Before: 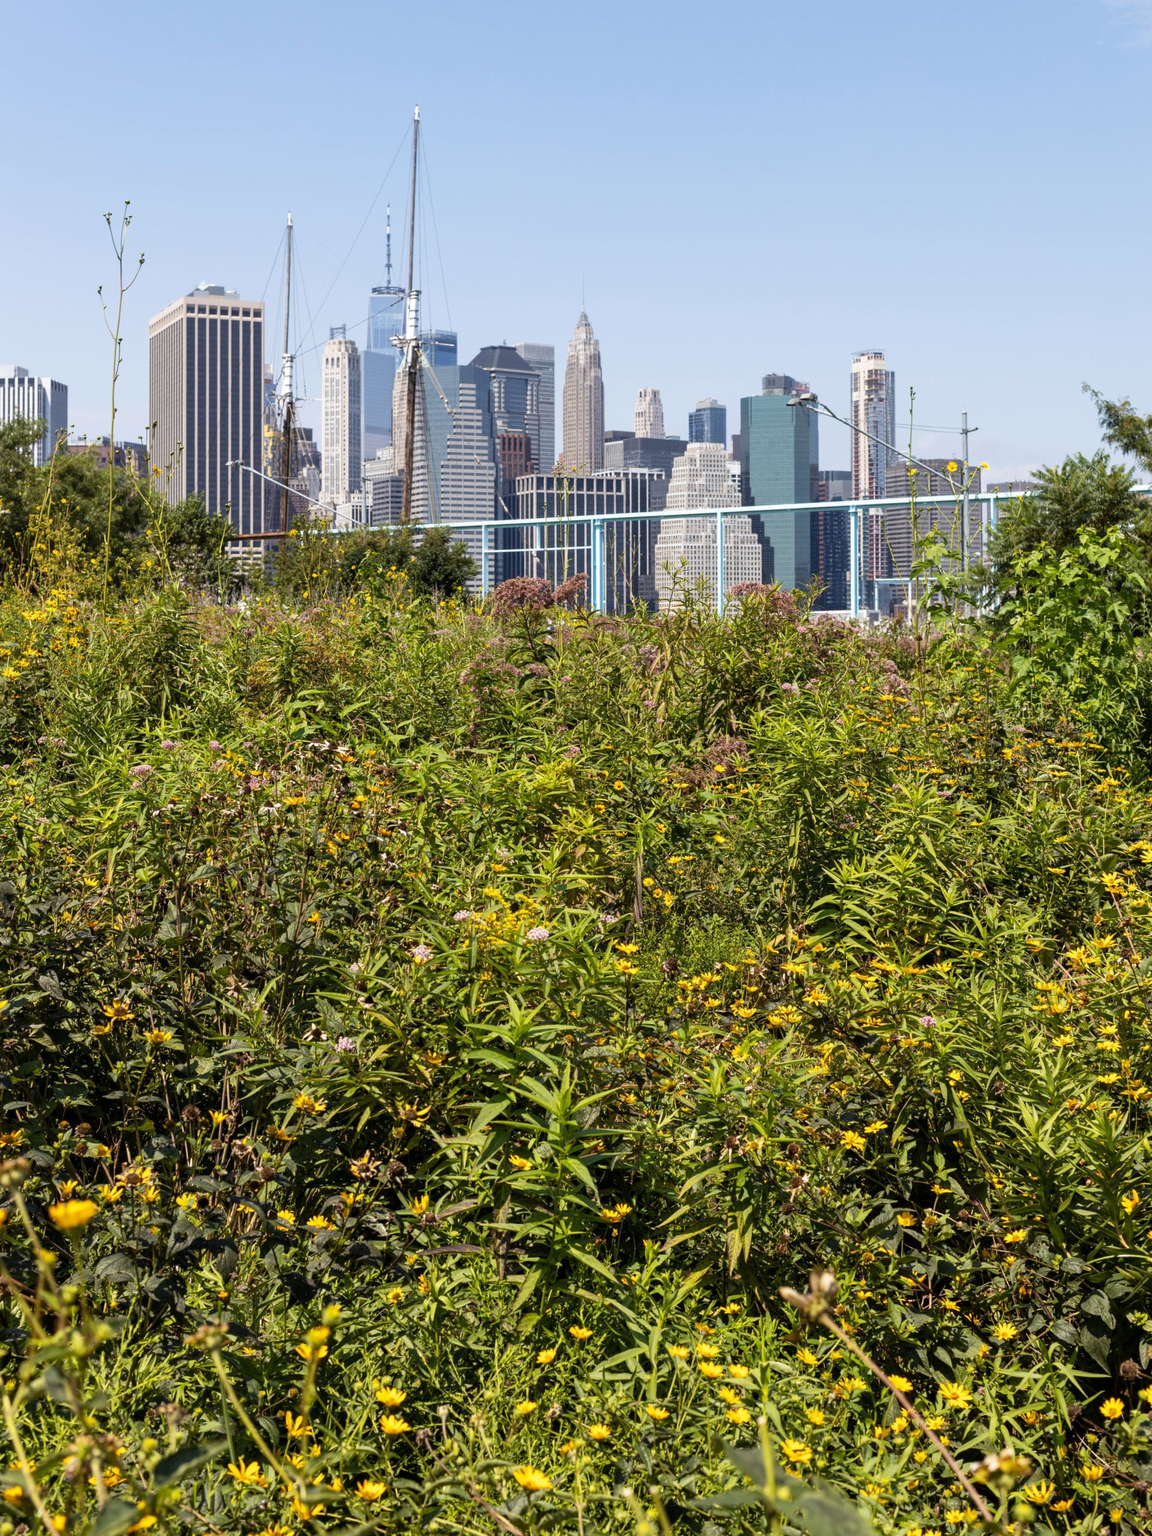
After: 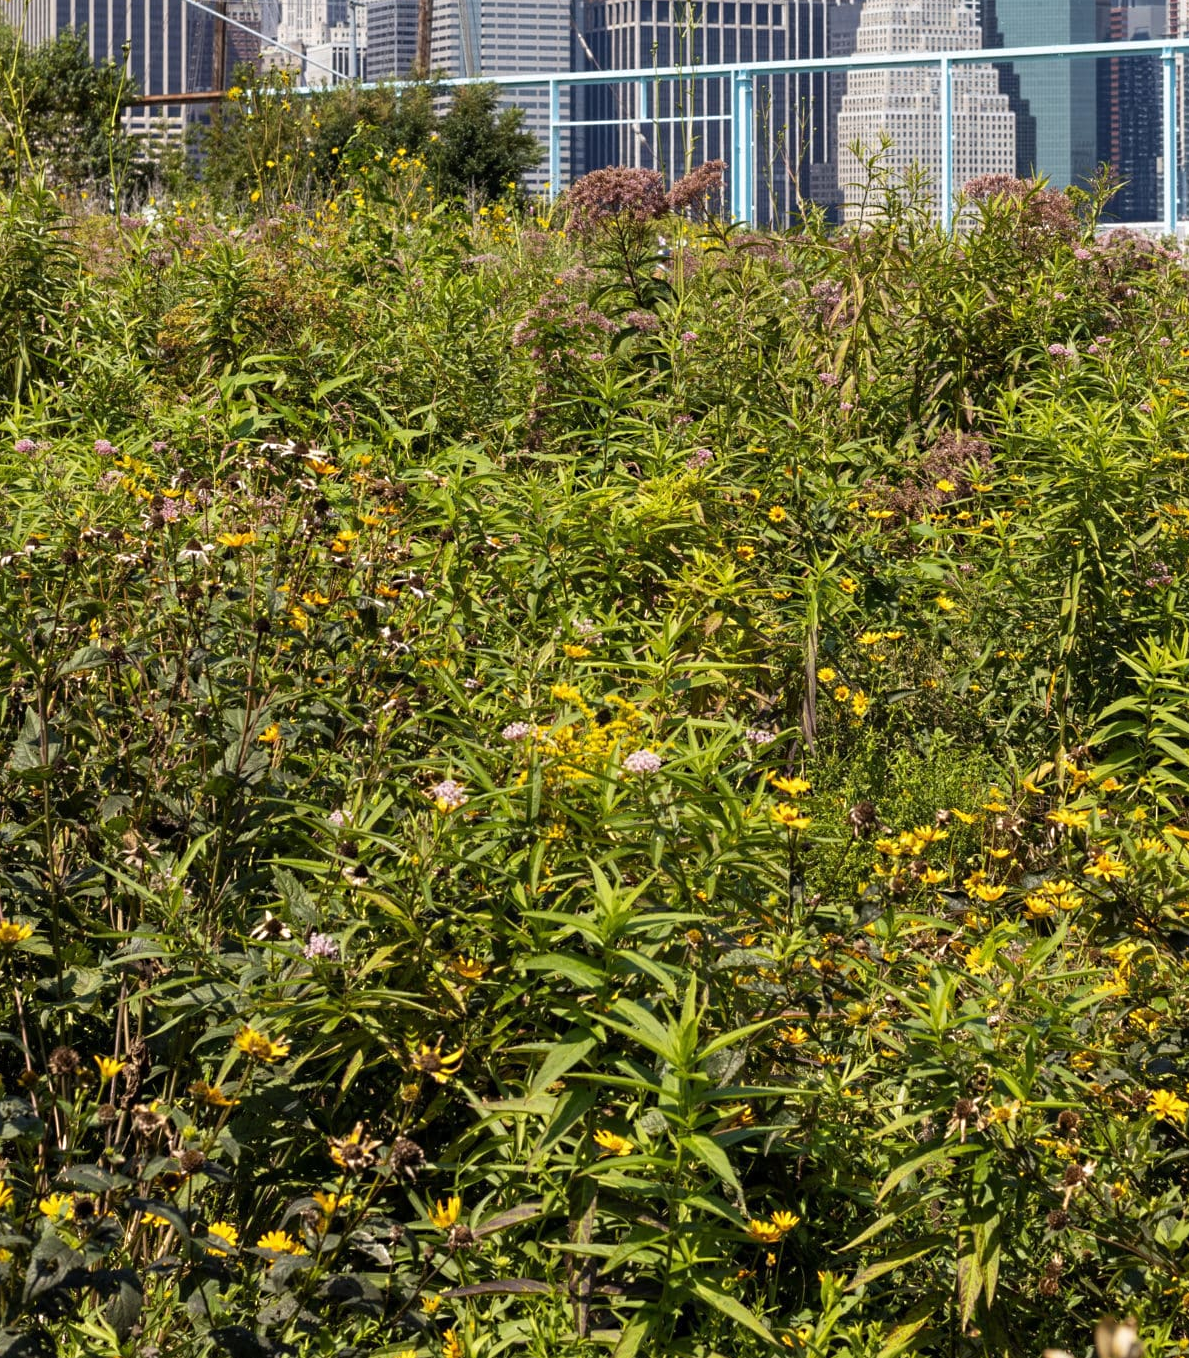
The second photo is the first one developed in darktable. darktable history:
crop: left 13.254%, top 31.055%, right 24.807%, bottom 15.895%
sharpen: radius 5.336, amount 0.314, threshold 26.431
